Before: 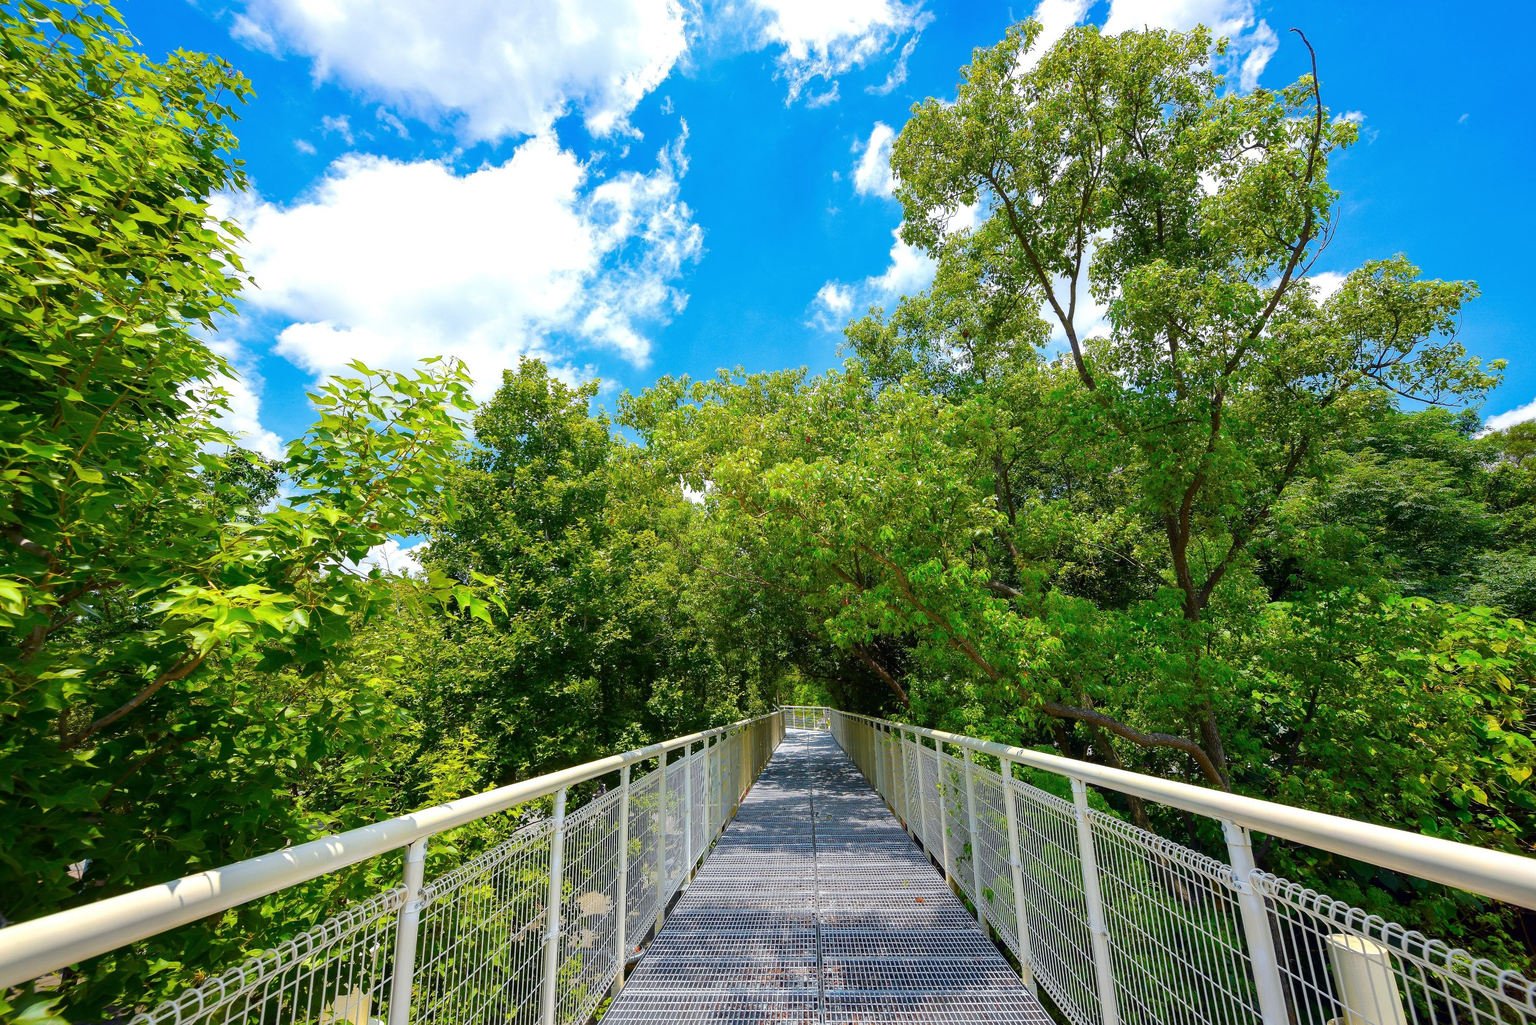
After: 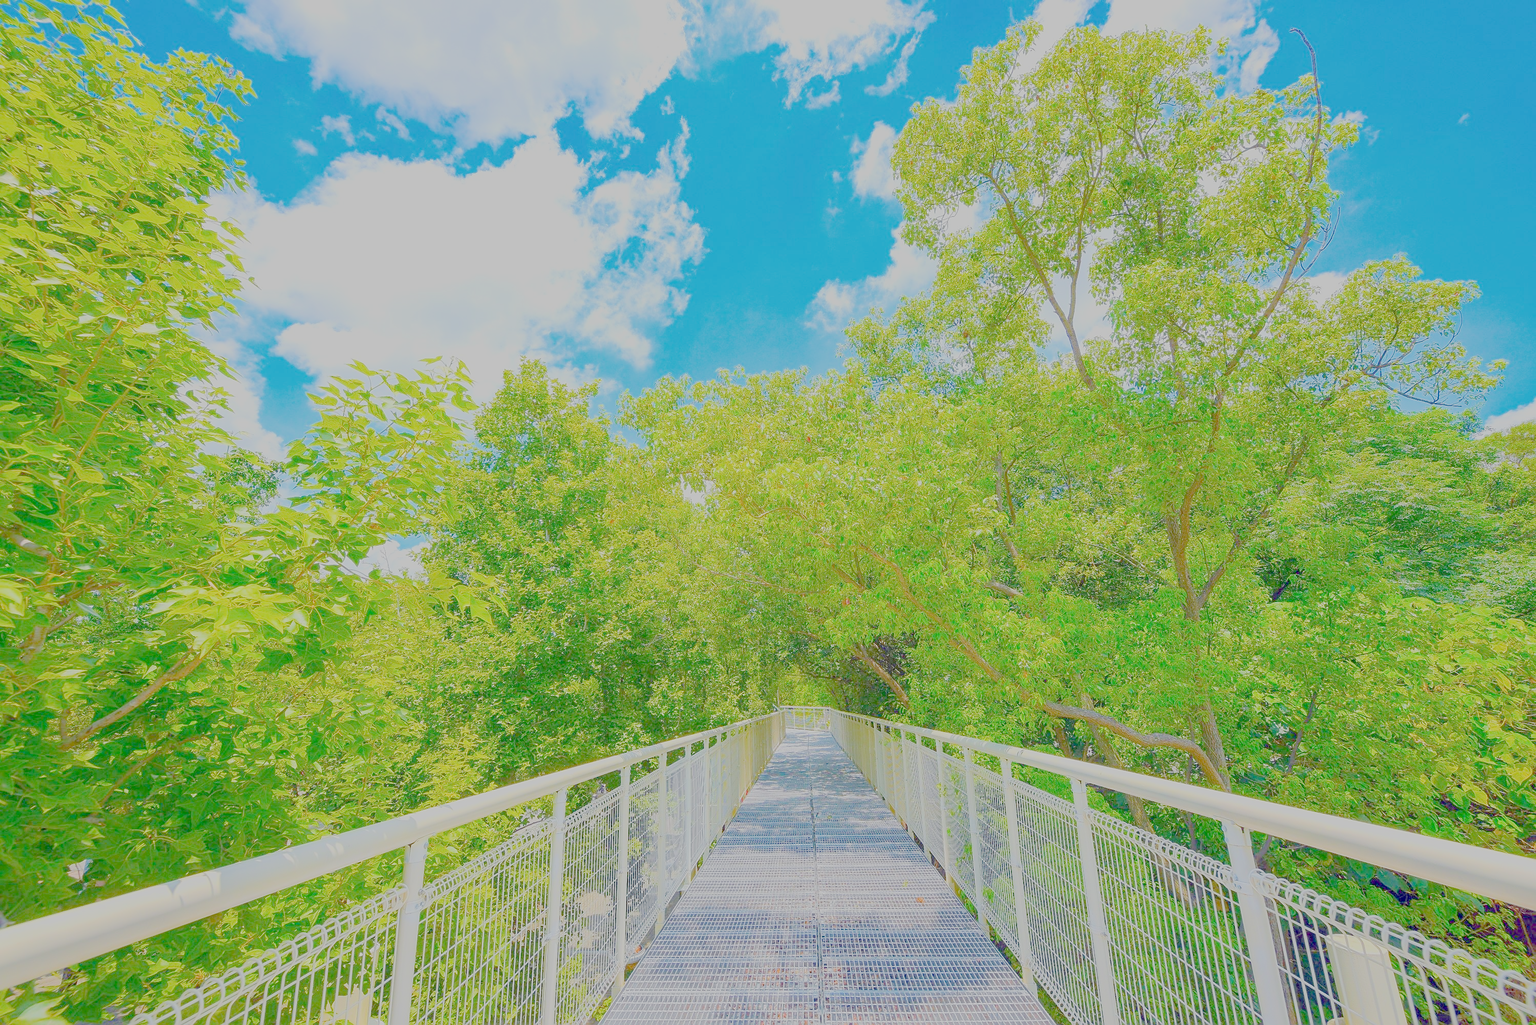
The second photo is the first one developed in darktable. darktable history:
sharpen: on, module defaults
color balance rgb: on, module defaults
filmic rgb: black relative exposure -16 EV, white relative exposure 8 EV, threshold 3 EV, hardness 4.17, latitude 50%, contrast 0.5, color science v5 (2021), contrast in shadows safe, contrast in highlights safe
exposure: exposure 1.137 EV
